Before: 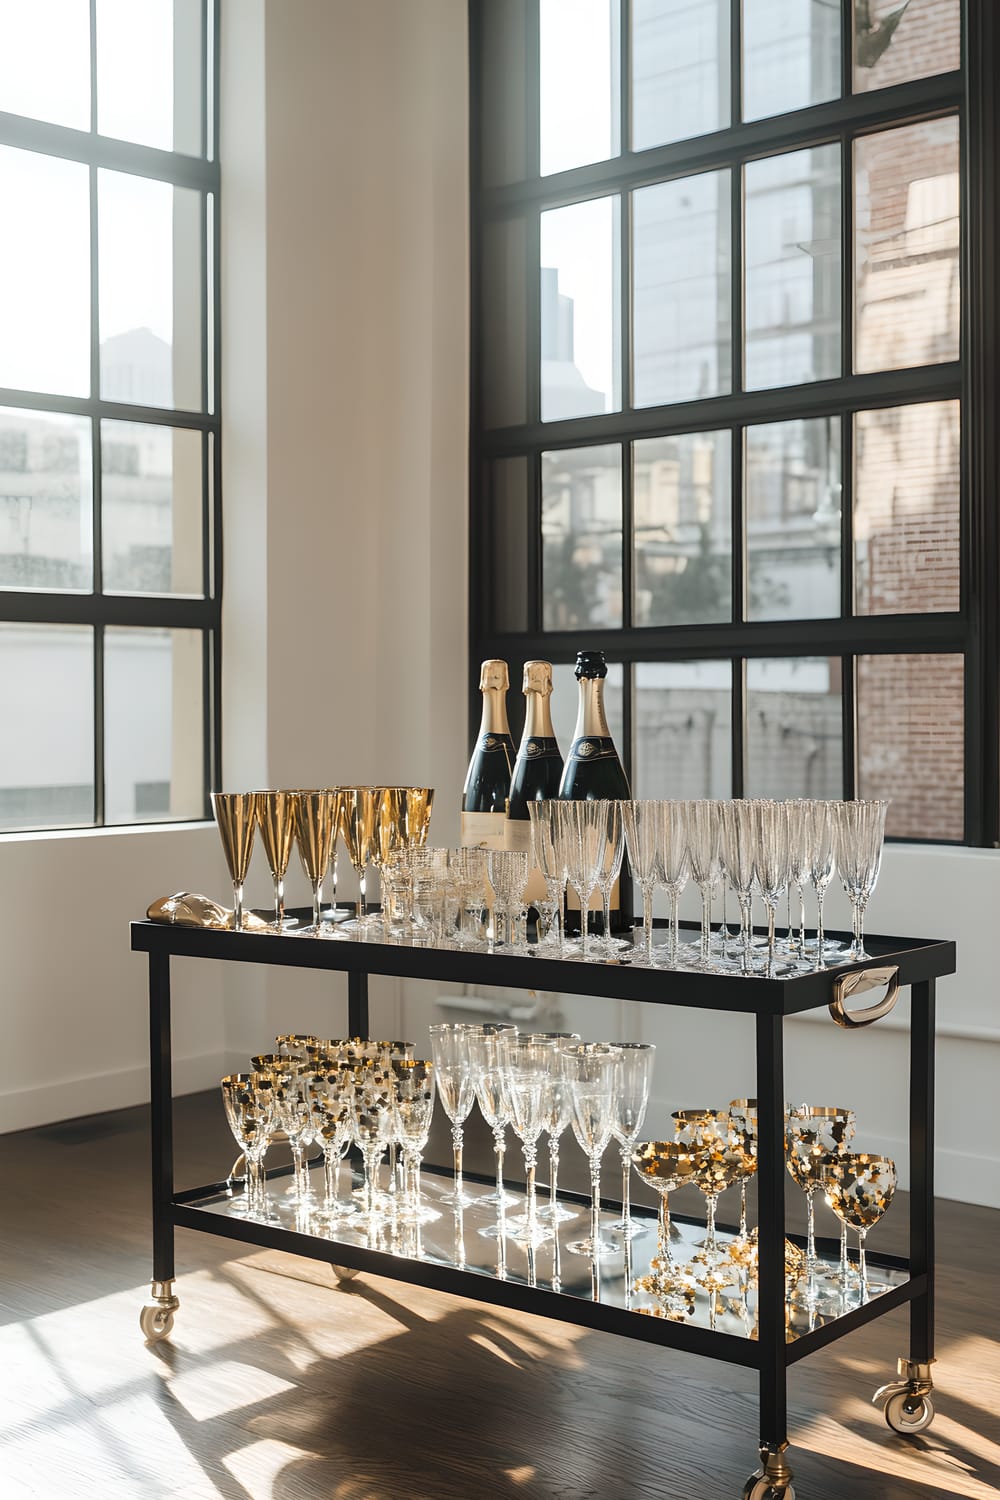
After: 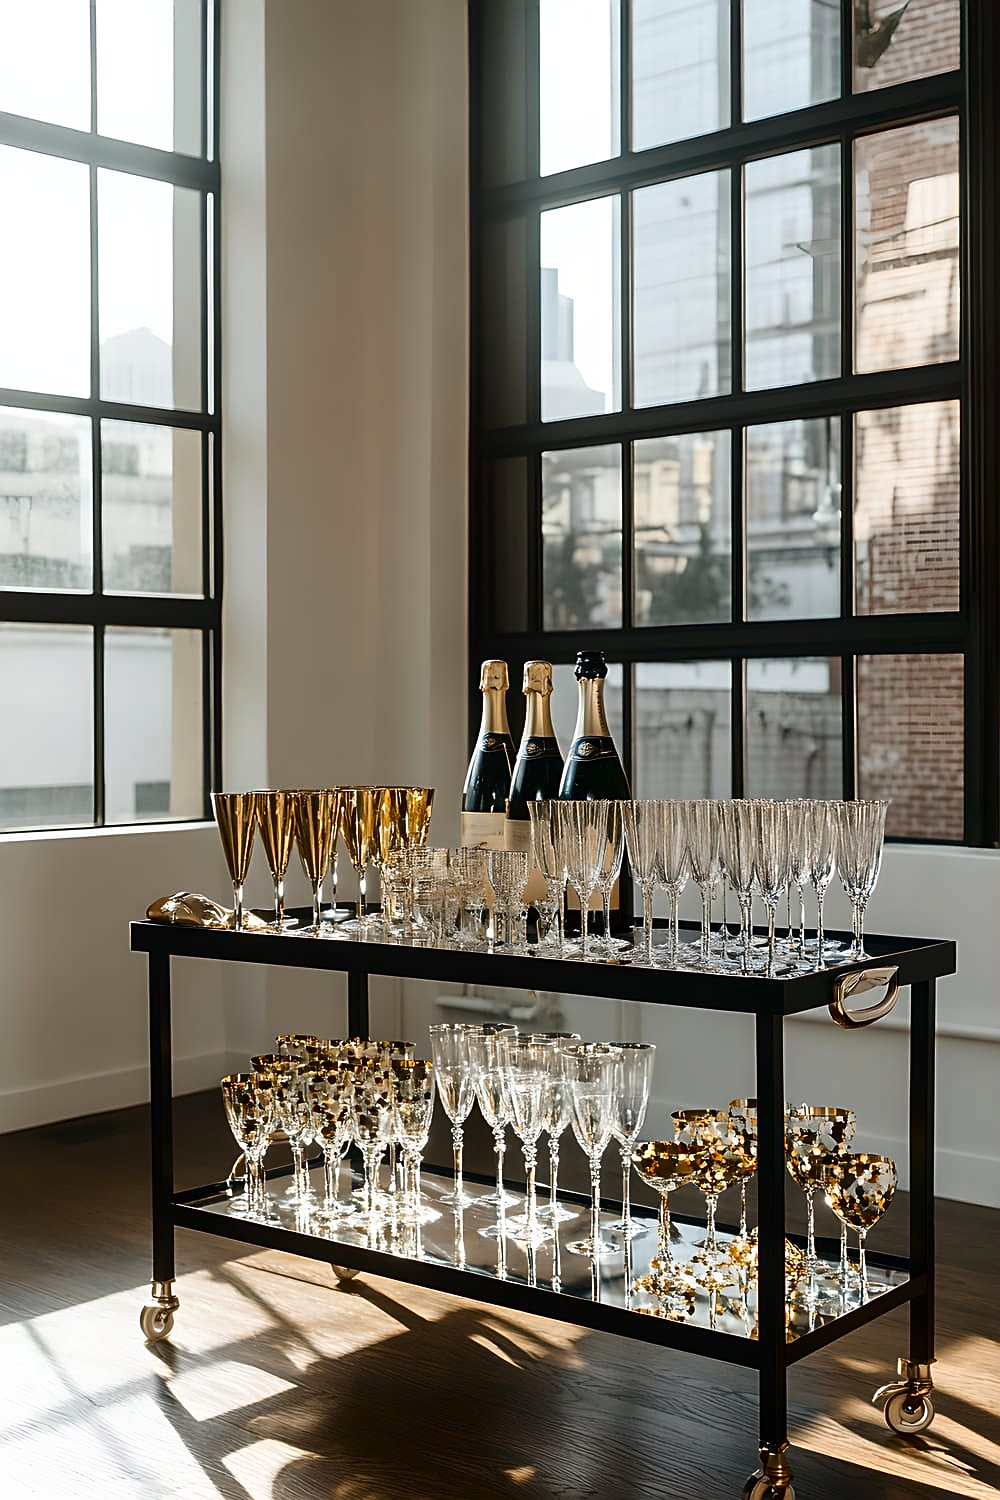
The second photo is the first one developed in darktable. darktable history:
contrast brightness saturation: contrast 0.102, brightness -0.272, saturation 0.139
shadows and highlights: shadows 1.25, highlights 39.96
sharpen: on, module defaults
color correction: highlights b* -0.015
